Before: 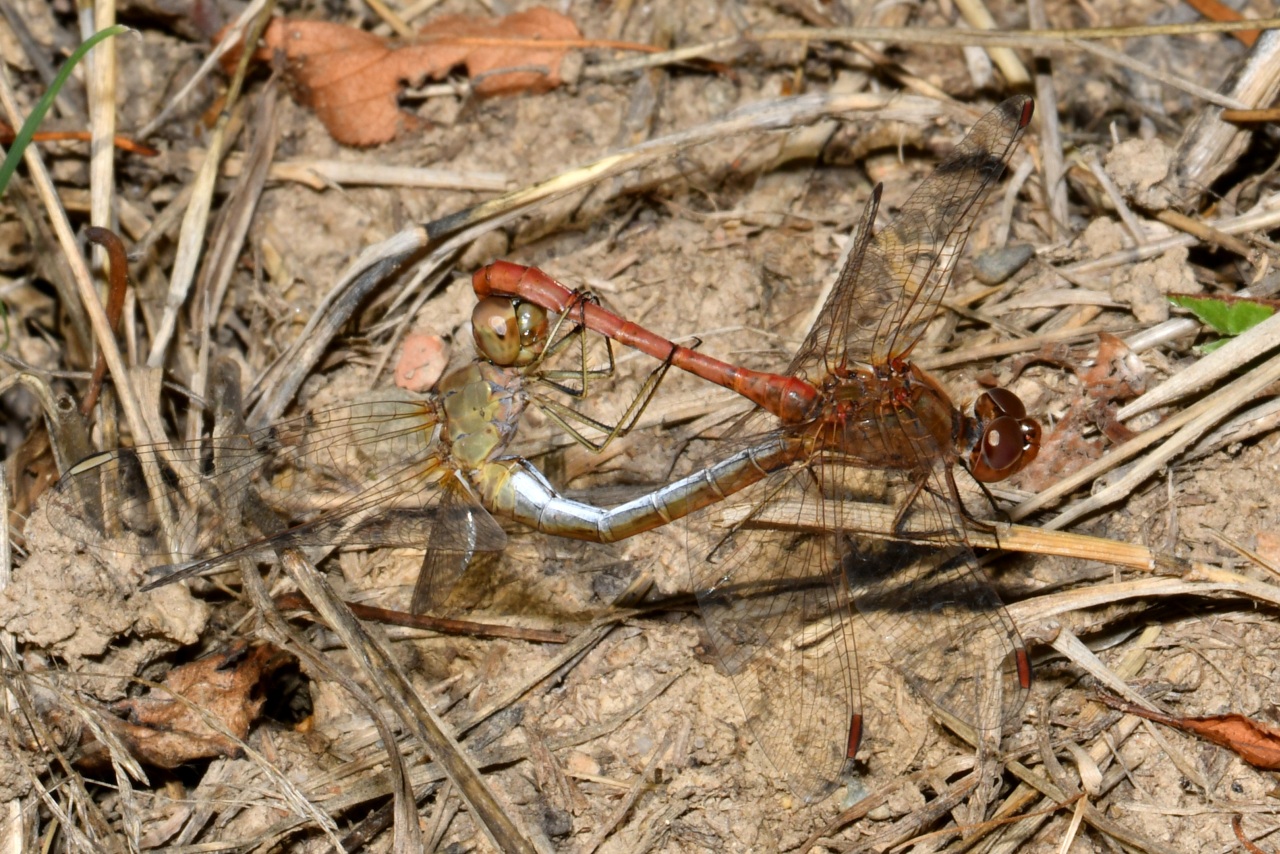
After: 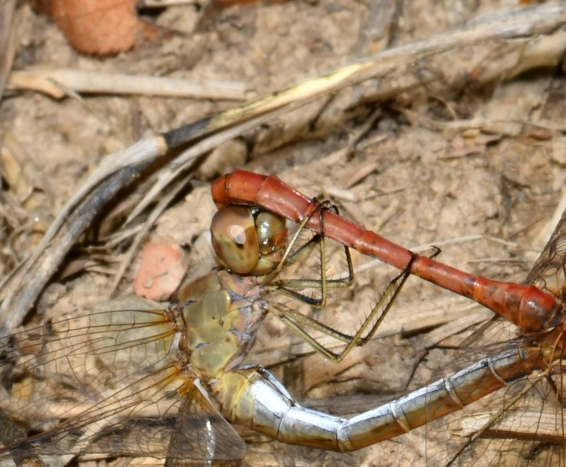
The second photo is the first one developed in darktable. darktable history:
crop: left 20.454%, top 10.758%, right 35.26%, bottom 34.461%
